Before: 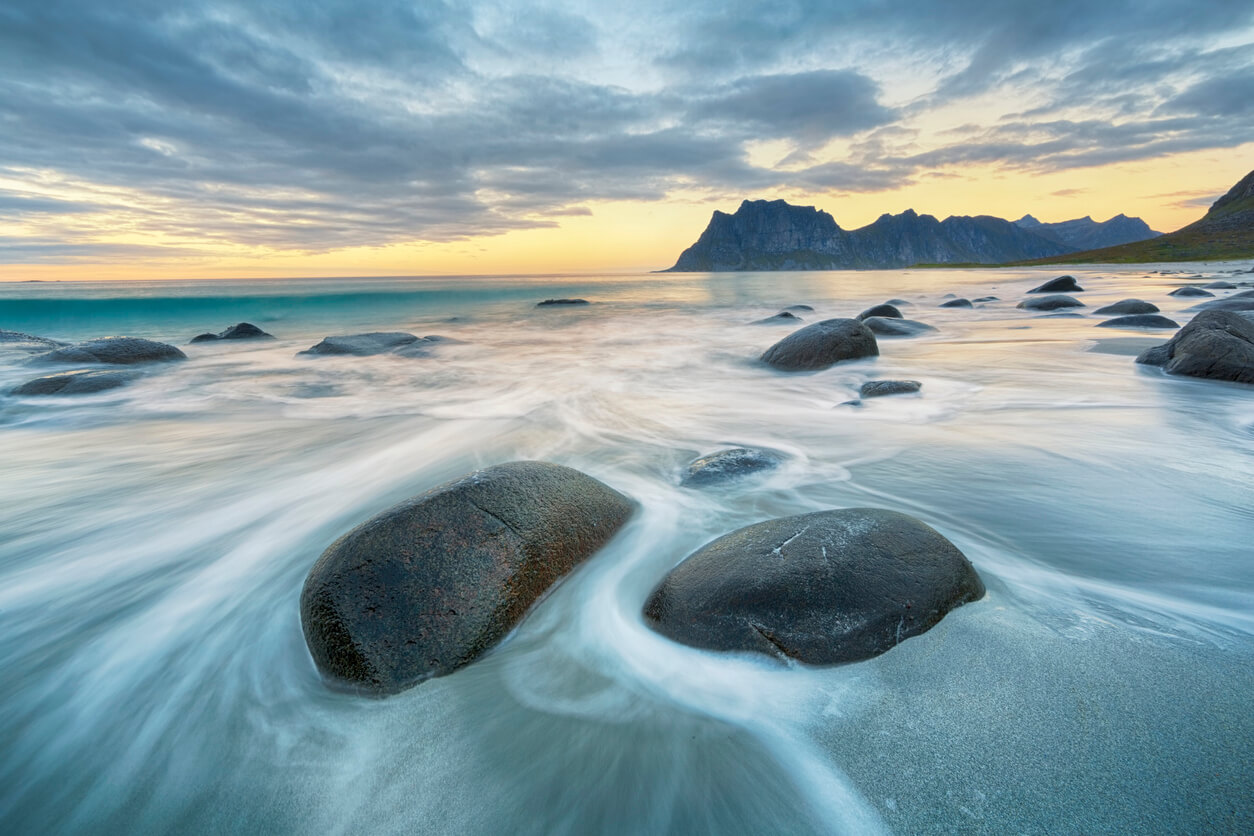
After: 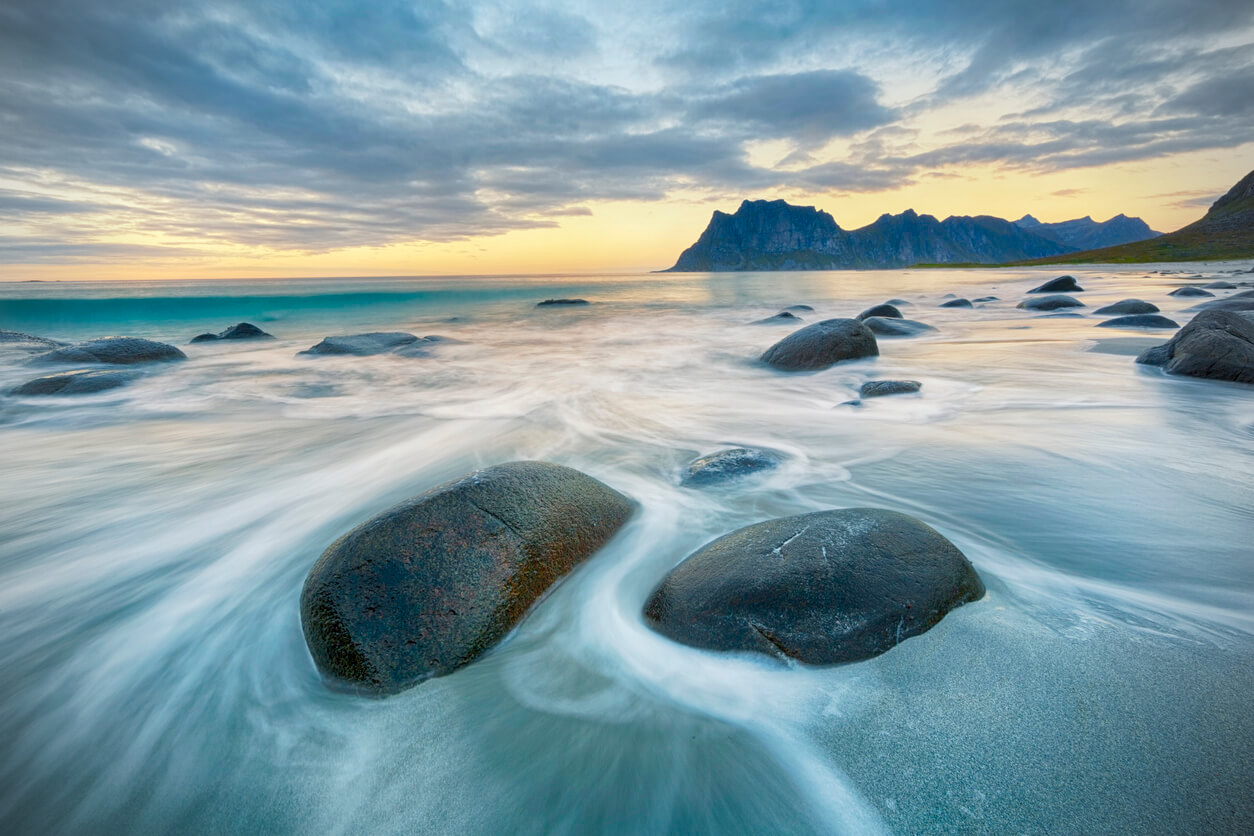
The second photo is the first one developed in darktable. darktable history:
color balance rgb: perceptual saturation grading › global saturation 20%, perceptual saturation grading › highlights -25.13%, perceptual saturation grading › shadows 49.482%
vignetting: brightness -0.447, saturation -0.689
